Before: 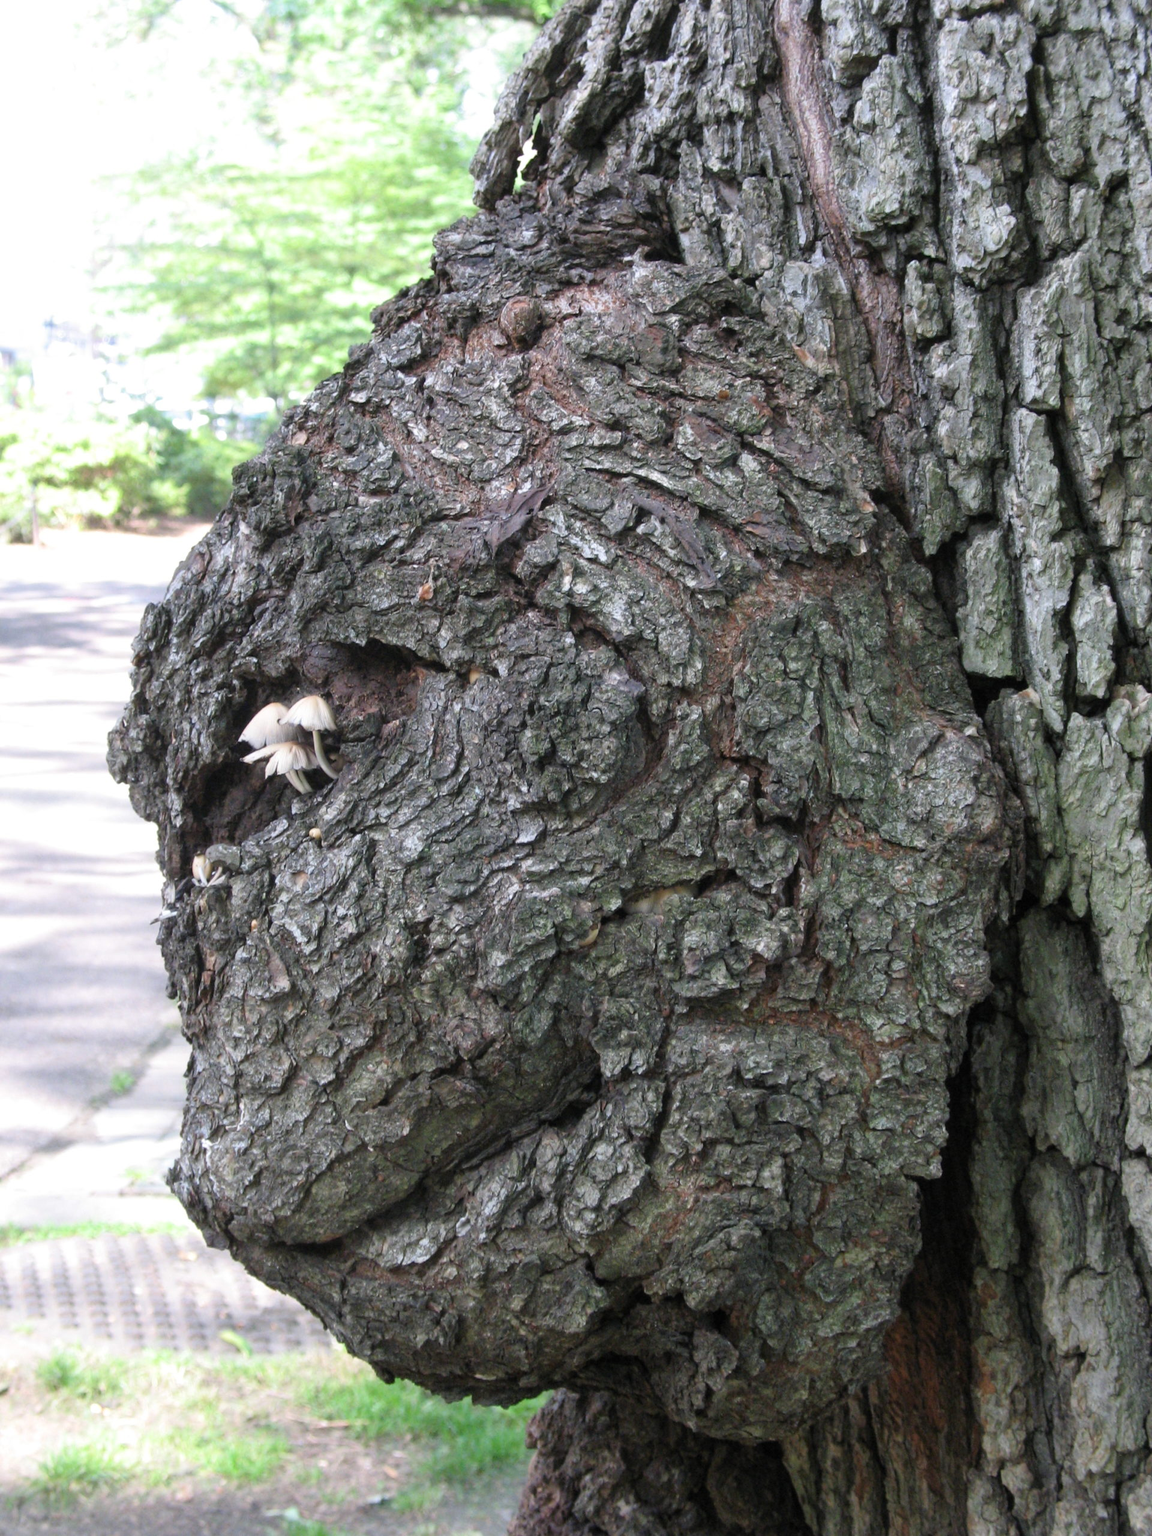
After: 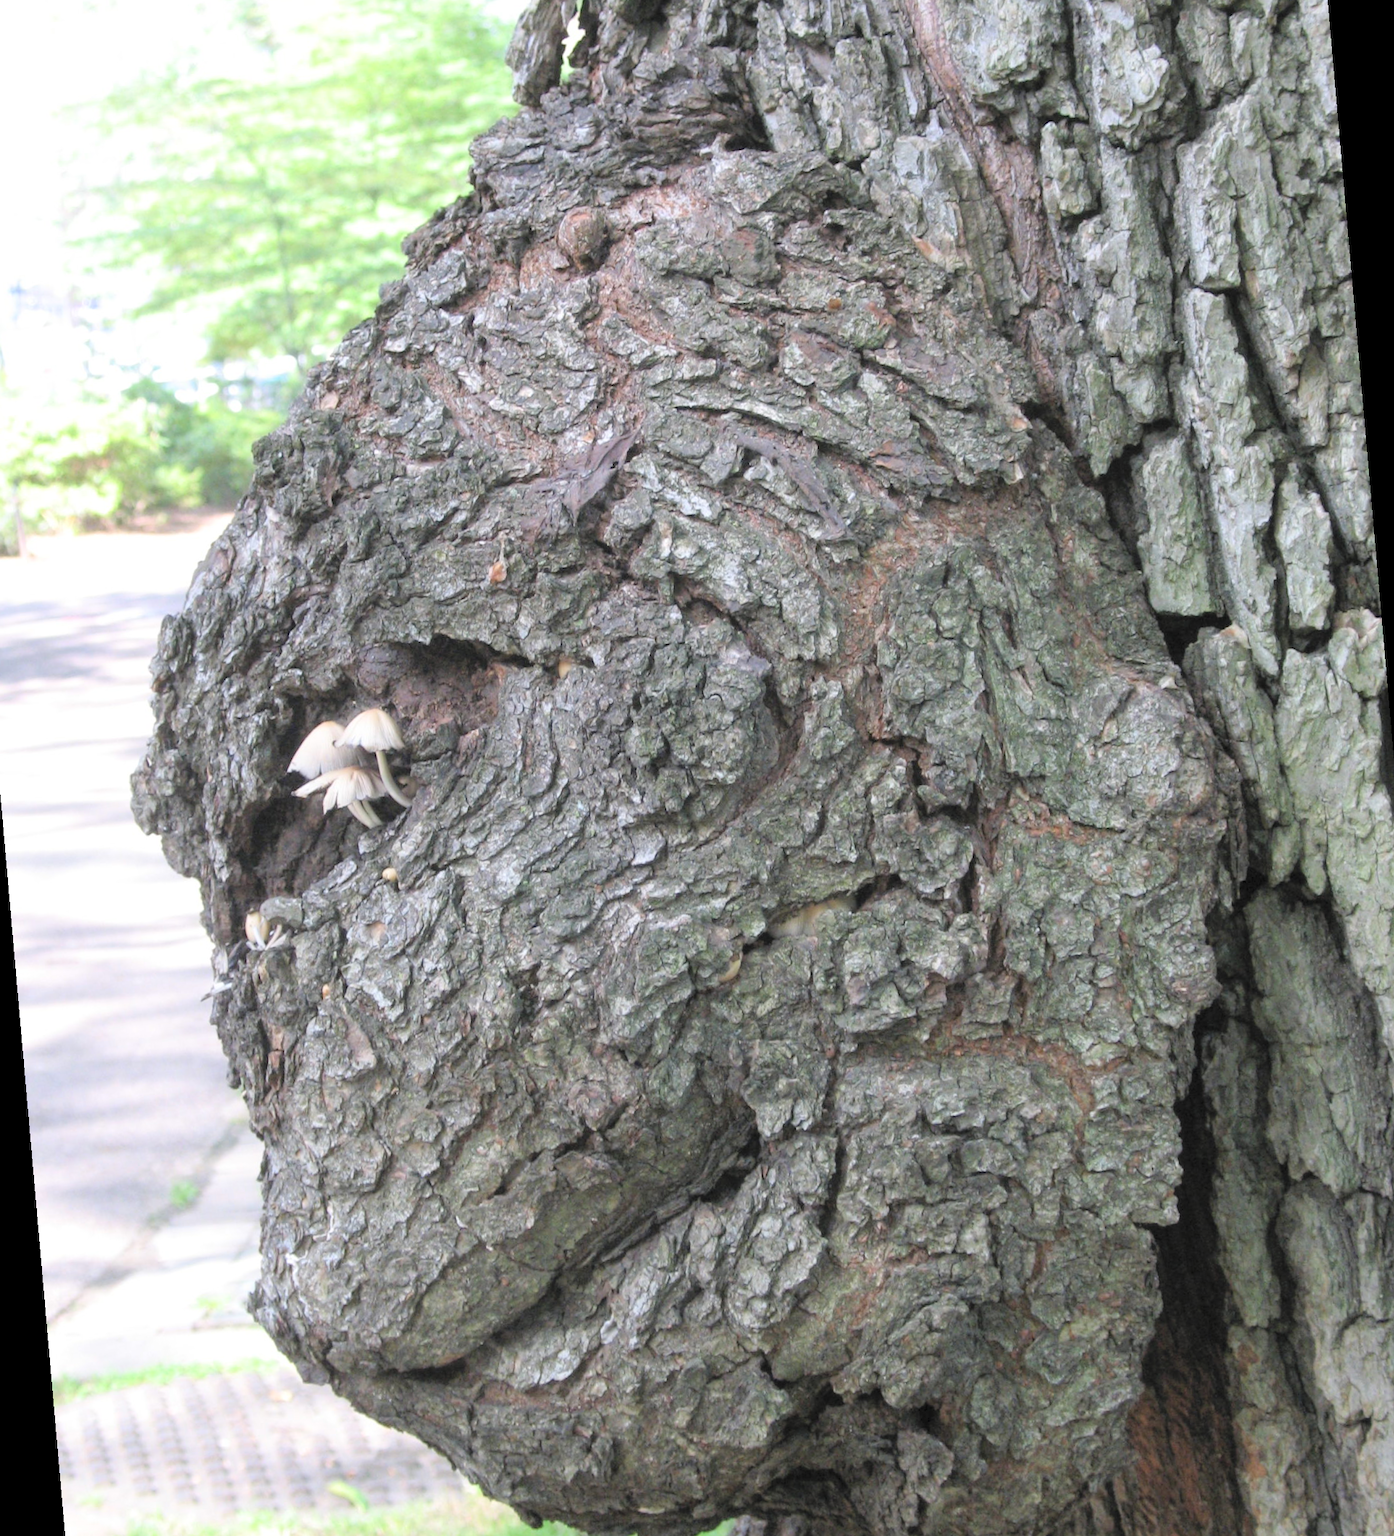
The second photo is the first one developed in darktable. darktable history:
rotate and perspective: rotation -5°, crop left 0.05, crop right 0.952, crop top 0.11, crop bottom 0.89
contrast brightness saturation: brightness 0.28
